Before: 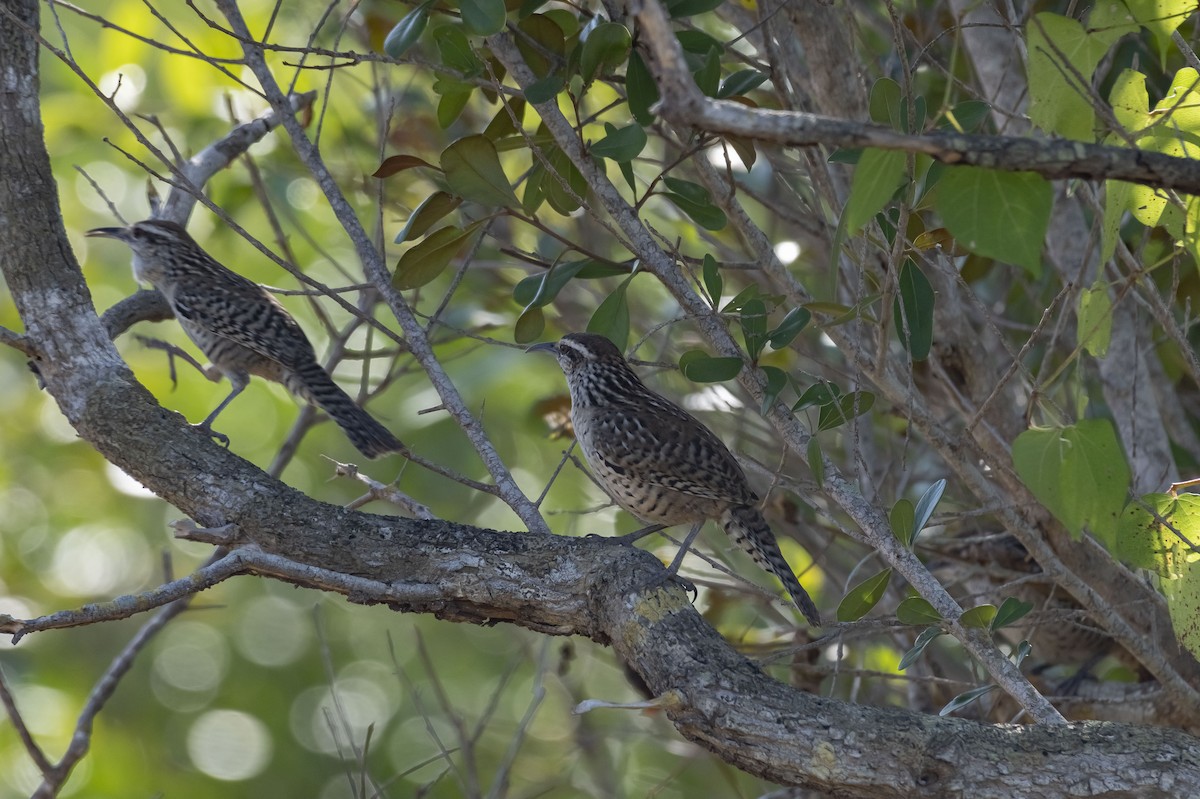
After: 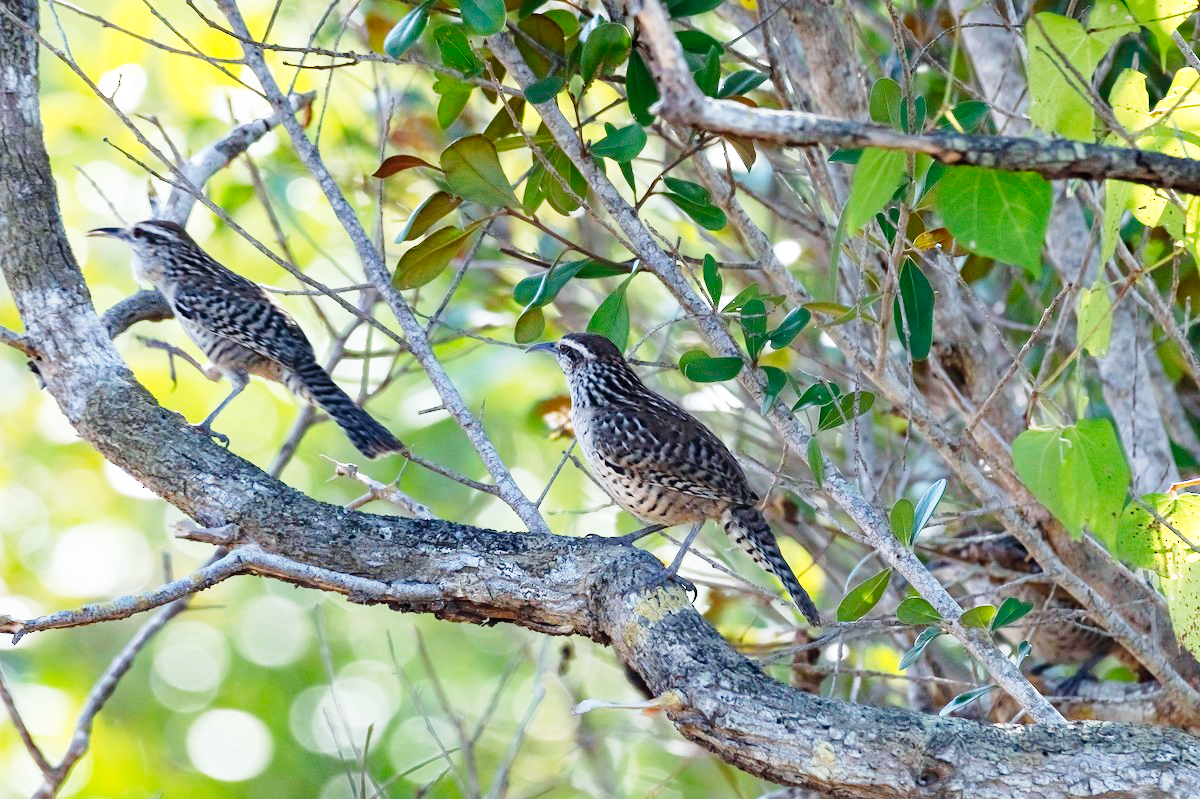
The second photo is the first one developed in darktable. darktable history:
white balance: red 0.976, blue 1.04
tone curve: curves: ch0 [(0, 0) (0.003, 0.004) (0.011, 0.015) (0.025, 0.033) (0.044, 0.058) (0.069, 0.091) (0.1, 0.131) (0.136, 0.179) (0.177, 0.233) (0.224, 0.296) (0.277, 0.364) (0.335, 0.434) (0.399, 0.511) (0.468, 0.584) (0.543, 0.656) (0.623, 0.729) (0.709, 0.799) (0.801, 0.874) (0.898, 0.936) (1, 1)], preserve colors none
base curve: curves: ch0 [(0, 0) (0.007, 0.004) (0.027, 0.03) (0.046, 0.07) (0.207, 0.54) (0.442, 0.872) (0.673, 0.972) (1, 1)], preserve colors none
